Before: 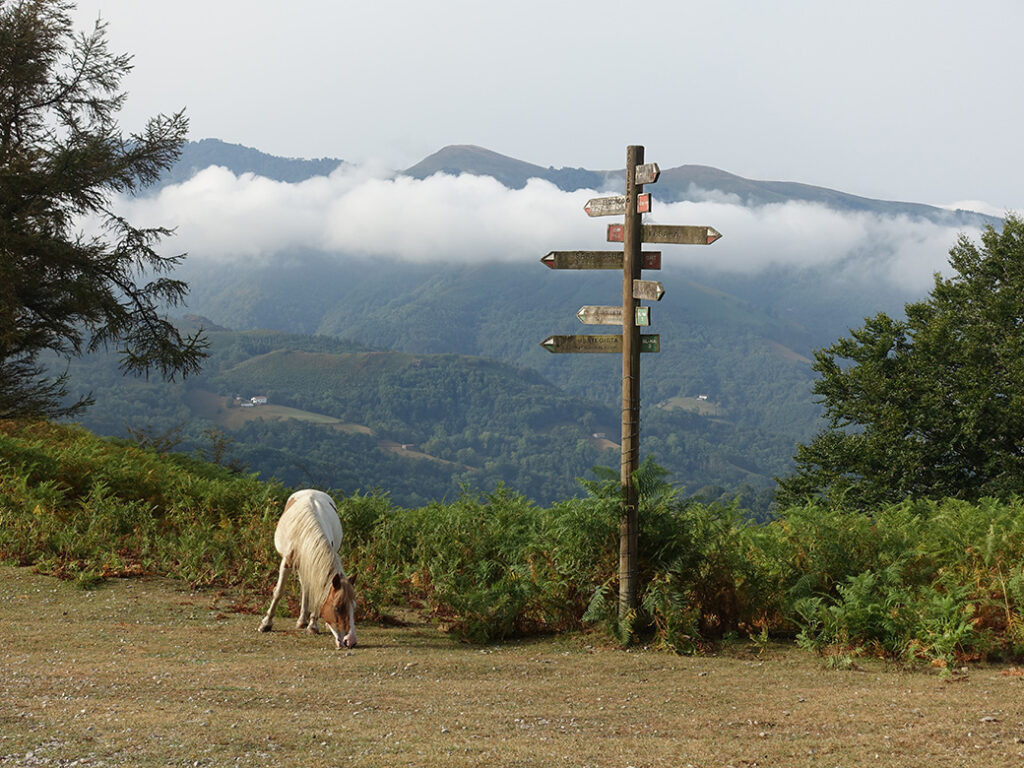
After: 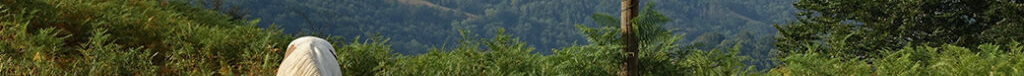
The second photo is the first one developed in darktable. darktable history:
haze removal: compatibility mode true, adaptive false
crop and rotate: top 59.084%, bottom 30.916%
exposure: exposure 0.02 EV, compensate highlight preservation false
